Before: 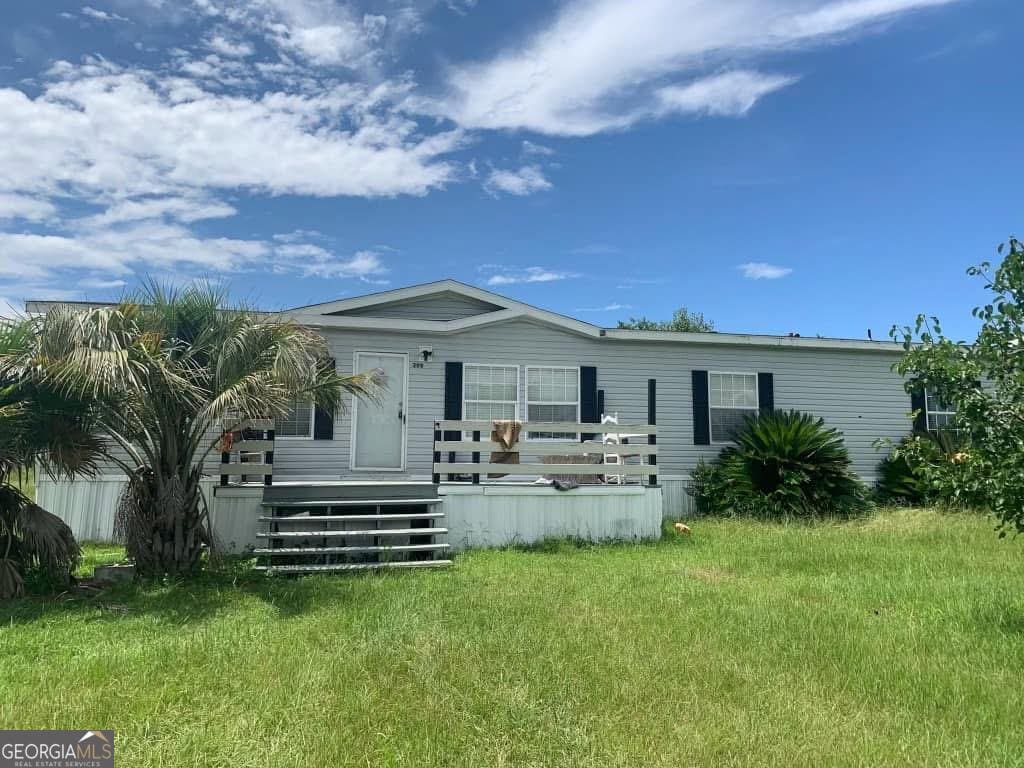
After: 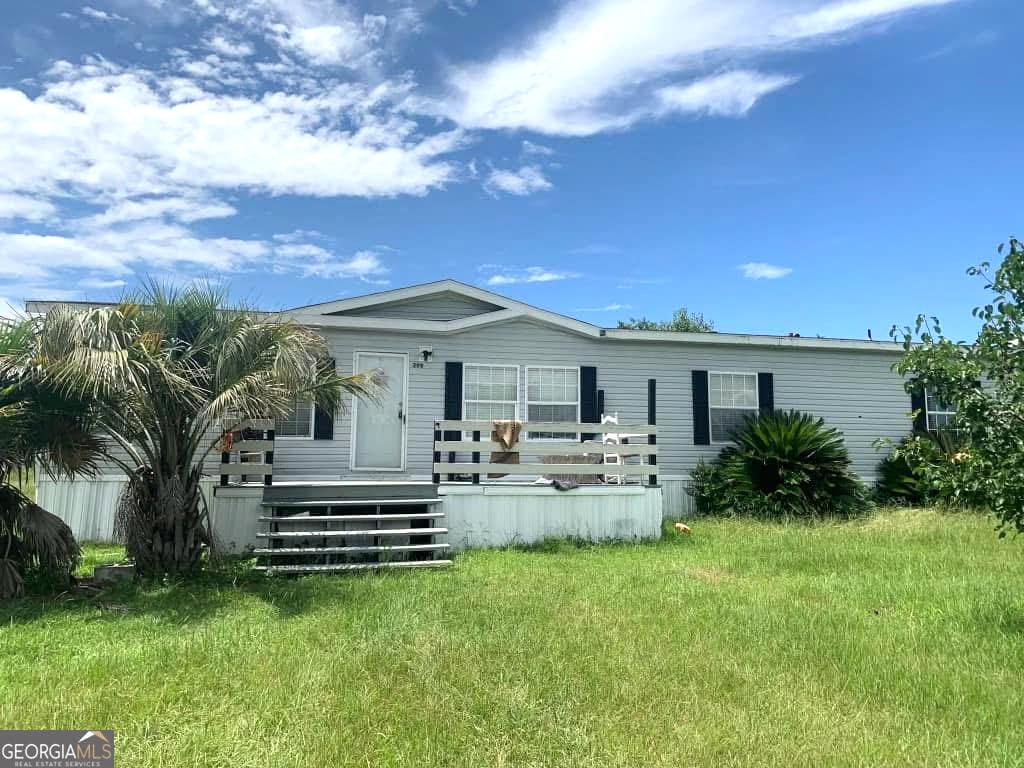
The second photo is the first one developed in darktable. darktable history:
tone equalizer: -8 EV -0.416 EV, -7 EV -0.416 EV, -6 EV -0.302 EV, -5 EV -0.207 EV, -3 EV 0.254 EV, -2 EV 0.314 EV, -1 EV 0.385 EV, +0 EV 0.439 EV
